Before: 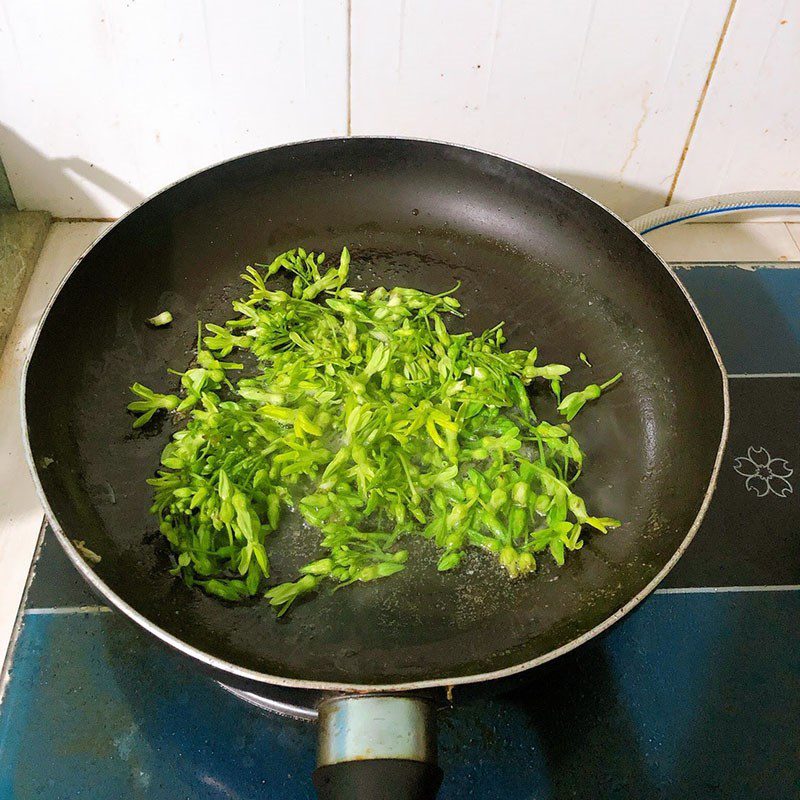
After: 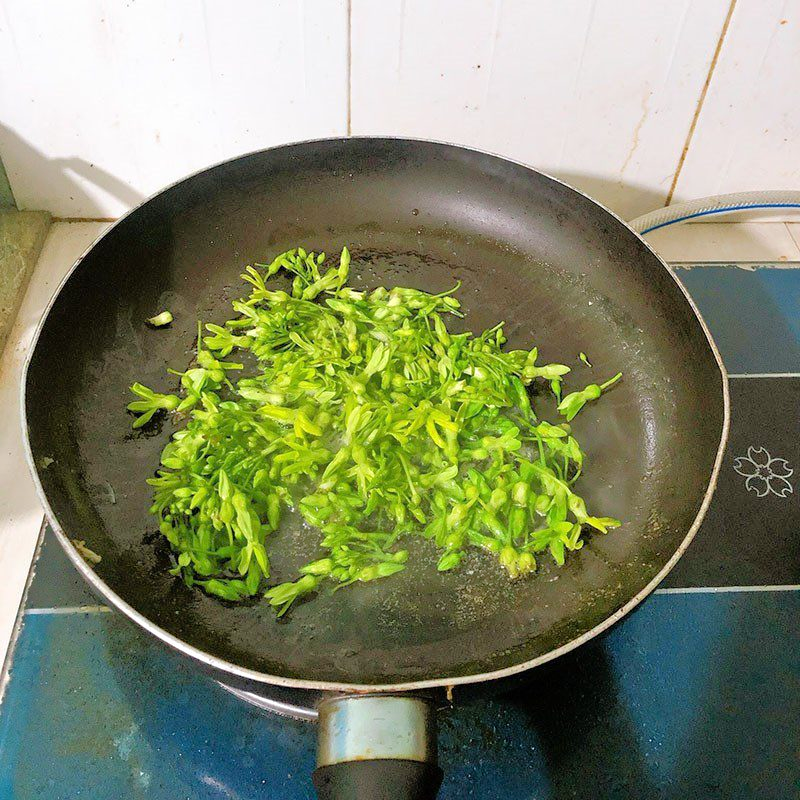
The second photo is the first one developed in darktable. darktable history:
tone equalizer: -7 EV 0.159 EV, -6 EV 0.583 EV, -5 EV 1.11 EV, -4 EV 1.34 EV, -3 EV 1.12 EV, -2 EV 0.6 EV, -1 EV 0.167 EV
